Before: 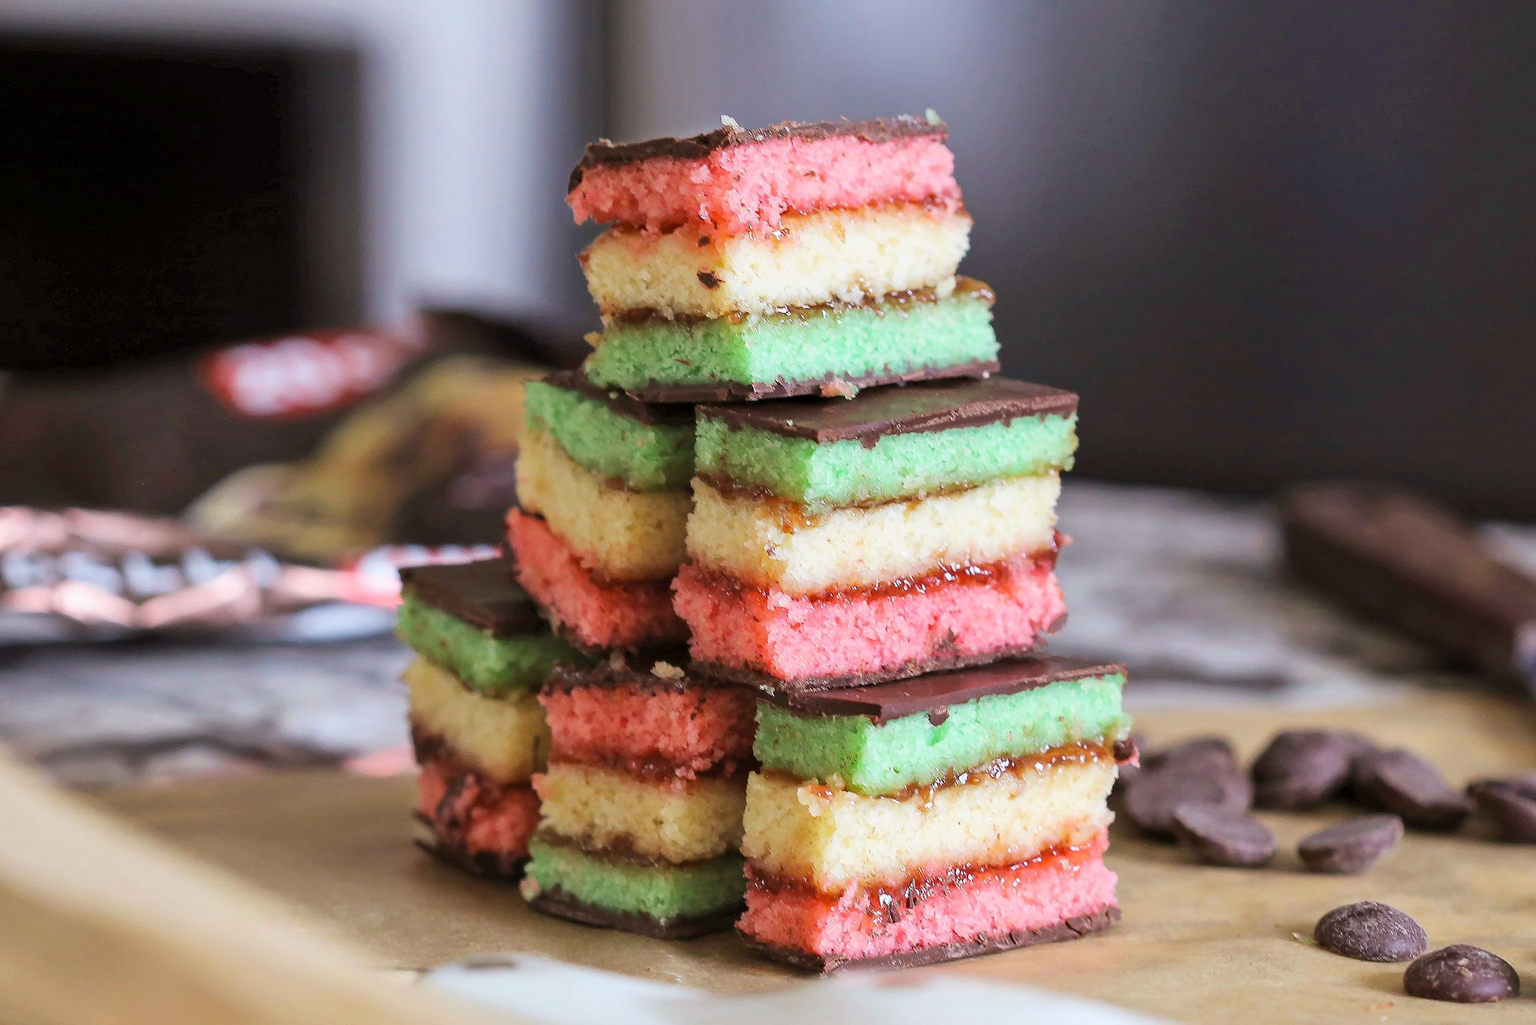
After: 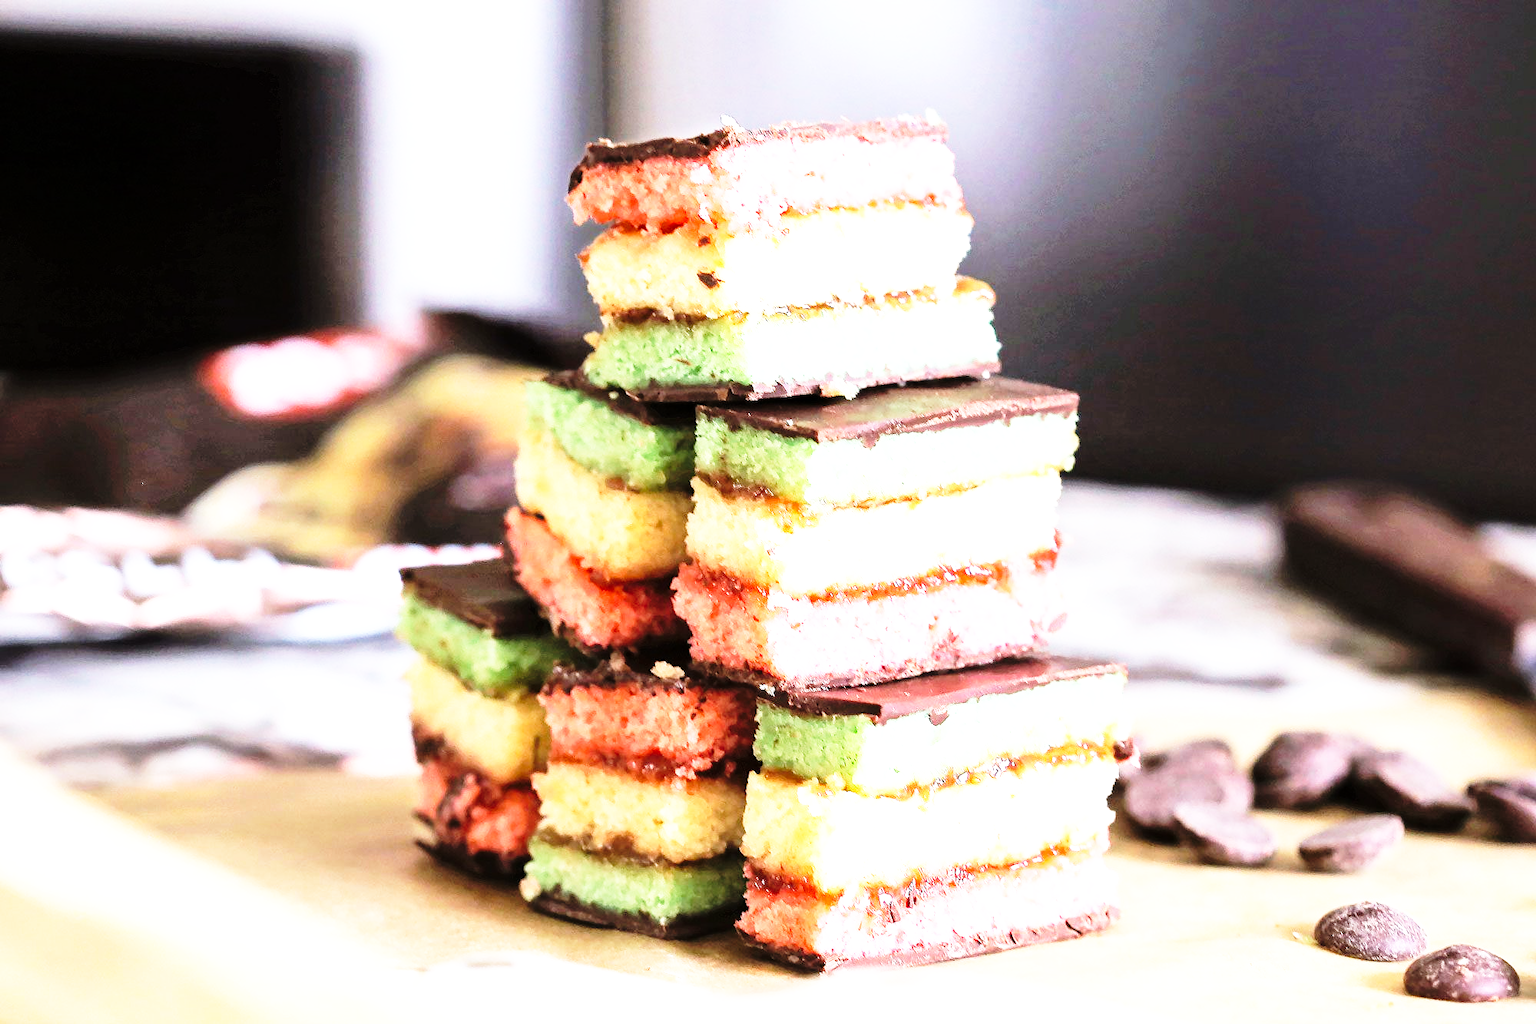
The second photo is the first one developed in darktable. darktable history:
tone equalizer: -8 EV -1.07 EV, -7 EV -1.02 EV, -6 EV -0.893 EV, -5 EV -0.597 EV, -3 EV 0.579 EV, -2 EV 0.875 EV, -1 EV 0.997 EV, +0 EV 1.07 EV
base curve: curves: ch0 [(0, 0) (0.026, 0.03) (0.109, 0.232) (0.351, 0.748) (0.669, 0.968) (1, 1)], preserve colors none
